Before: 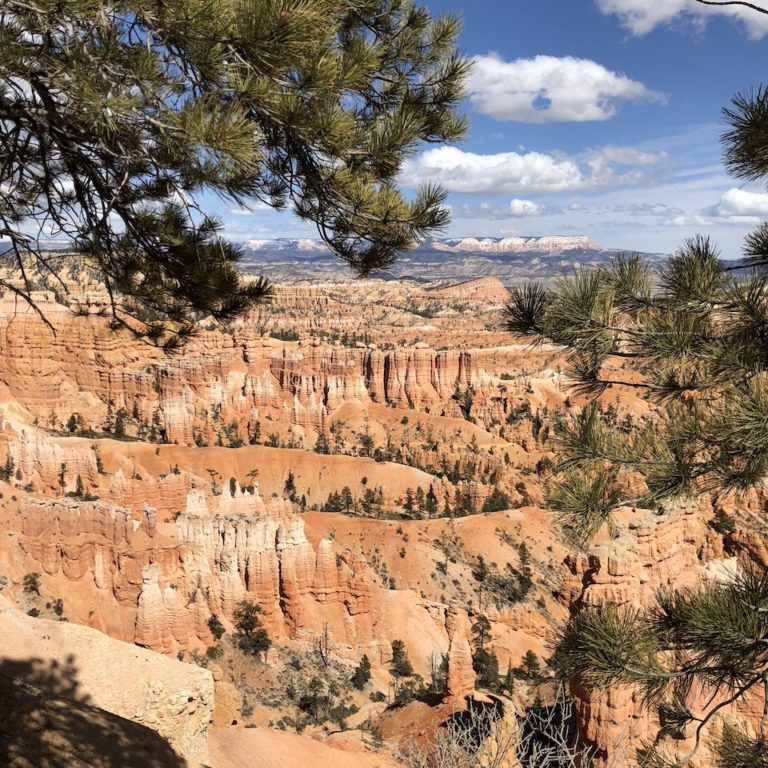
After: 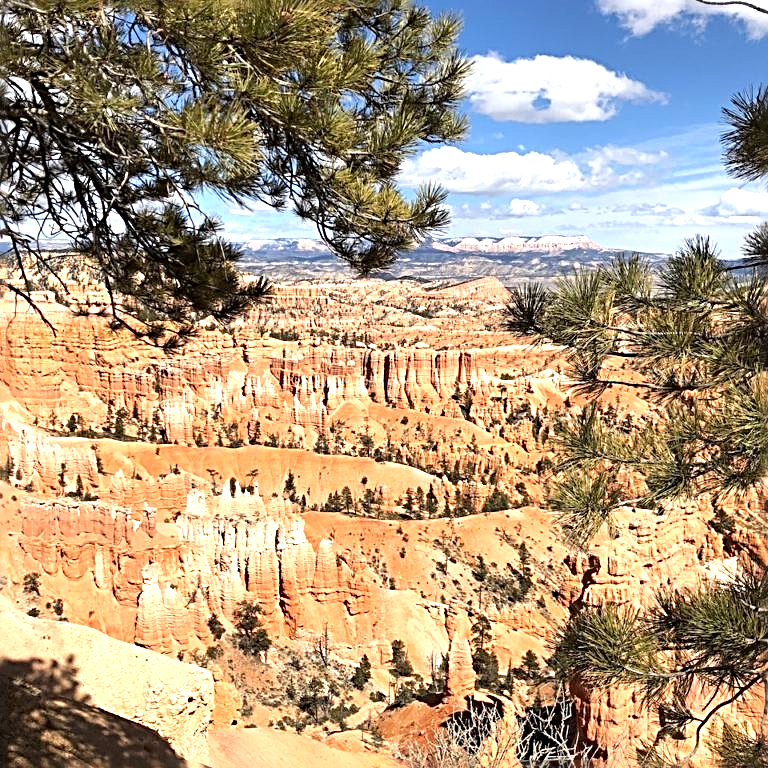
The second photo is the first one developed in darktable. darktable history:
exposure: black level correction 0, exposure 0.691 EV, compensate exposure bias true, compensate highlight preservation false
sharpen: radius 3.067, amount 0.76
